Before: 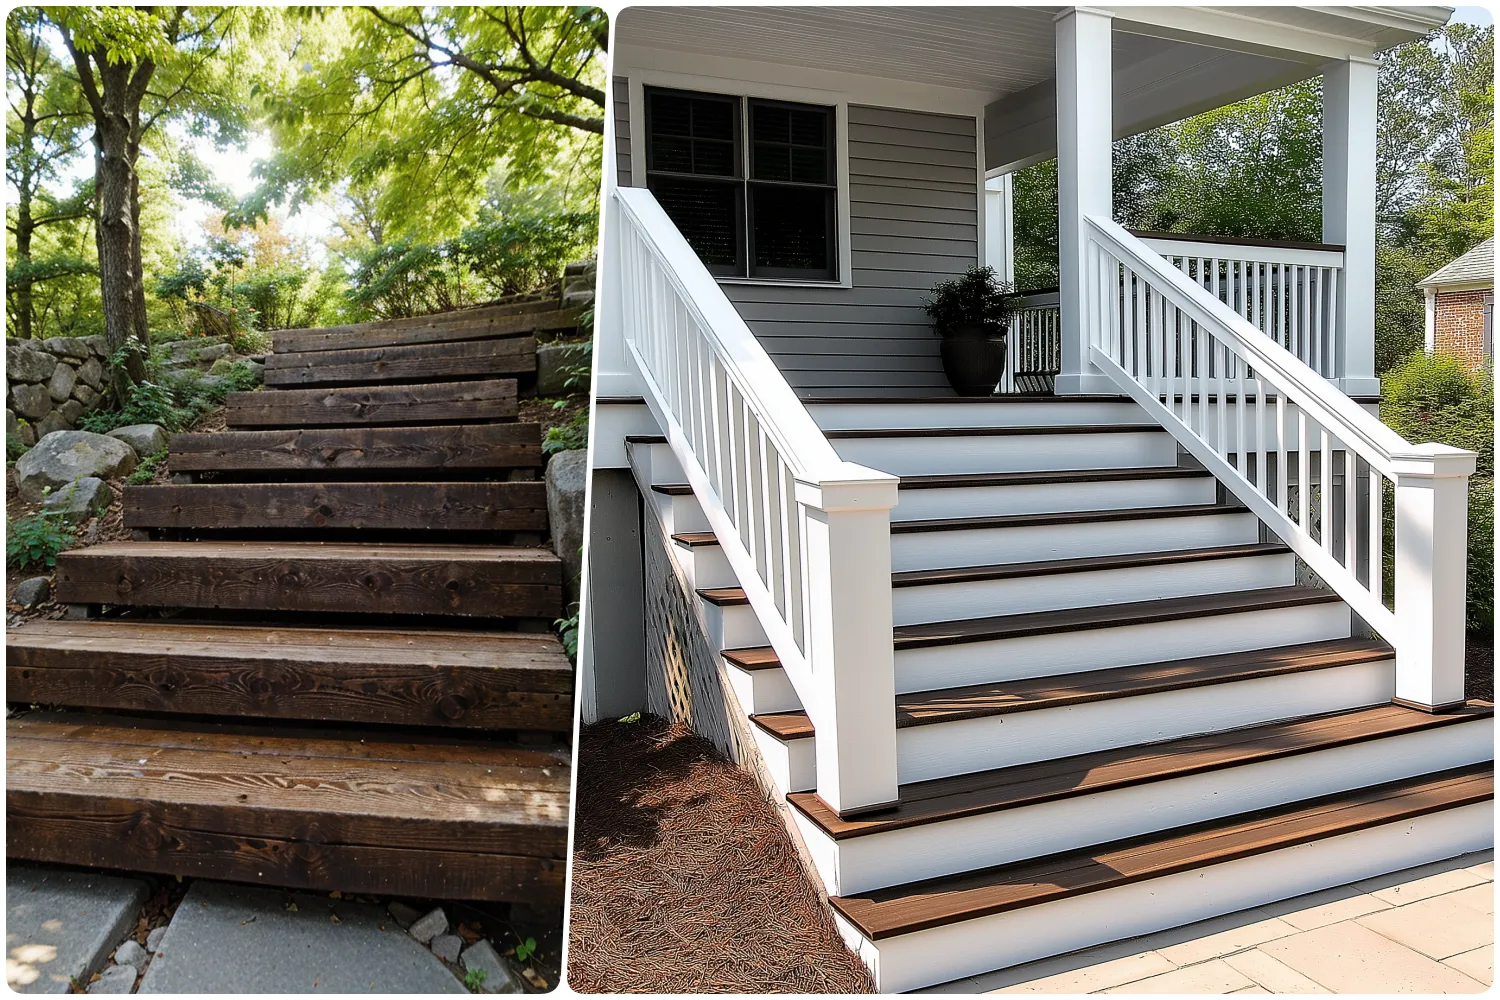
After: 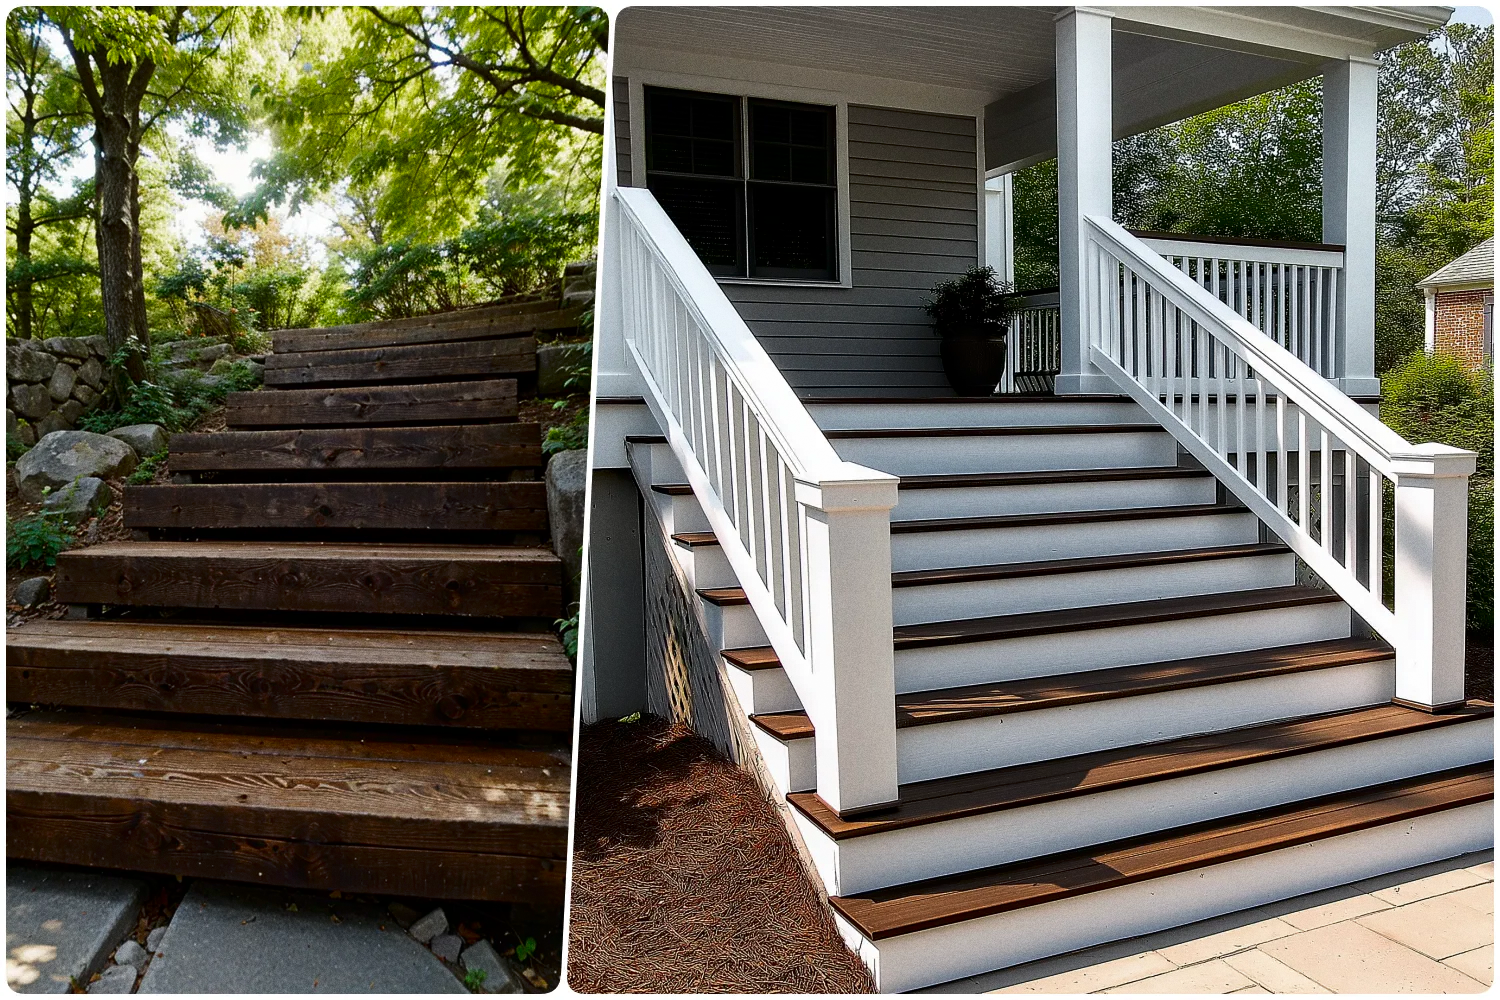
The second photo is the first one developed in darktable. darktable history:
grain: coarseness 0.09 ISO
contrast brightness saturation: brightness -0.2, saturation 0.08
